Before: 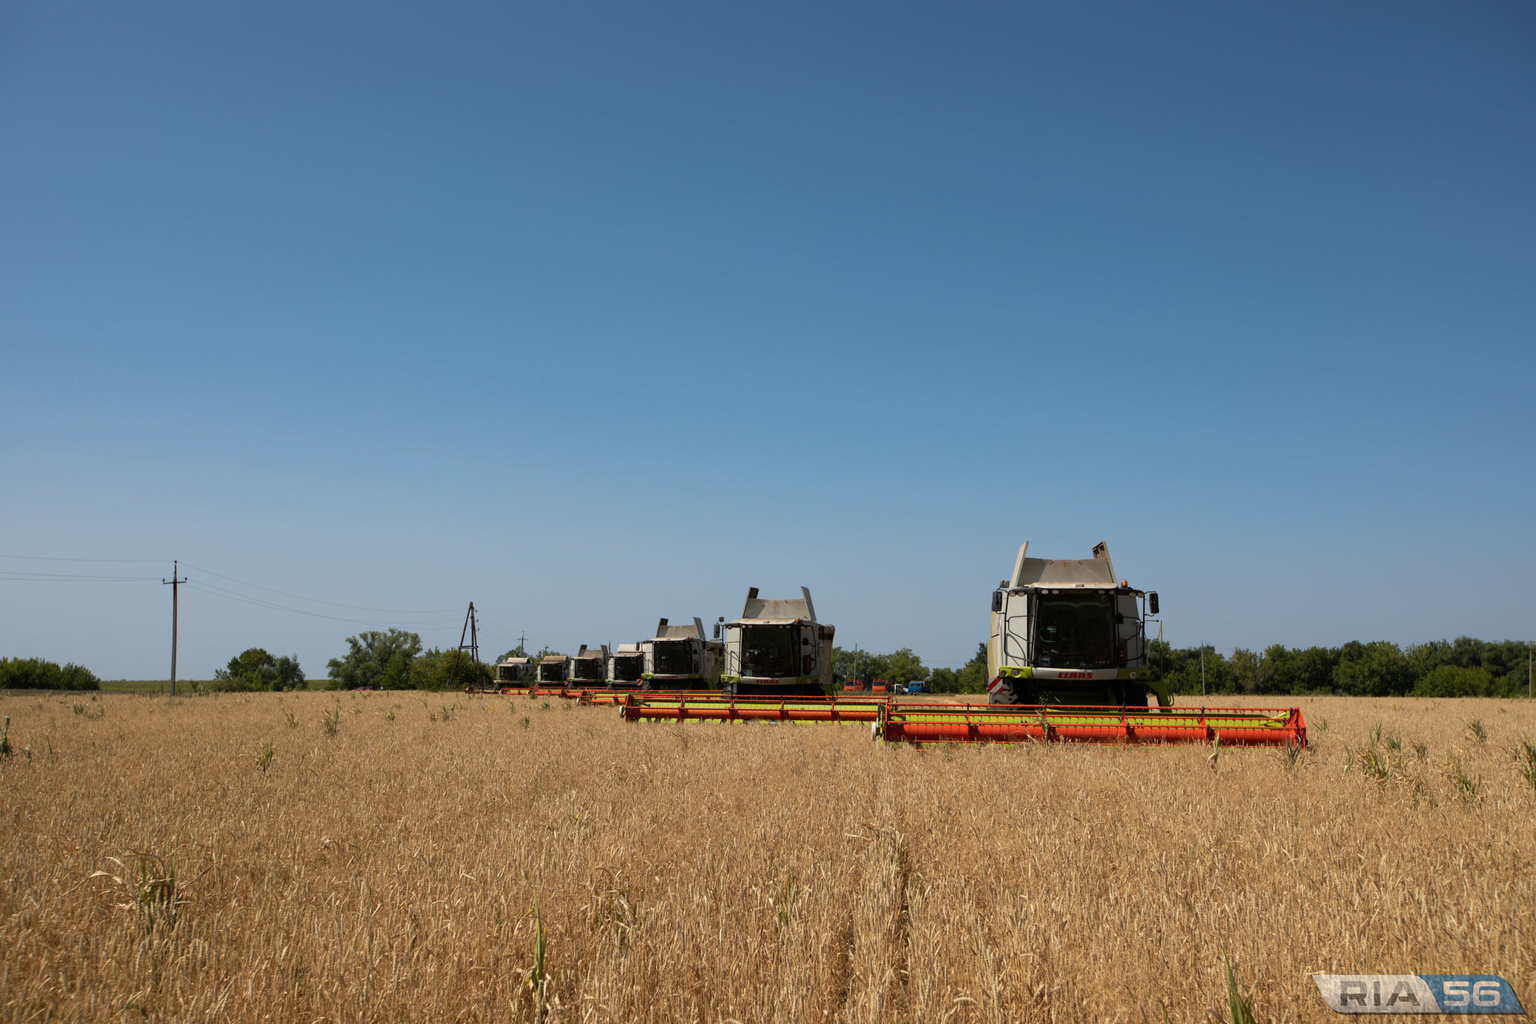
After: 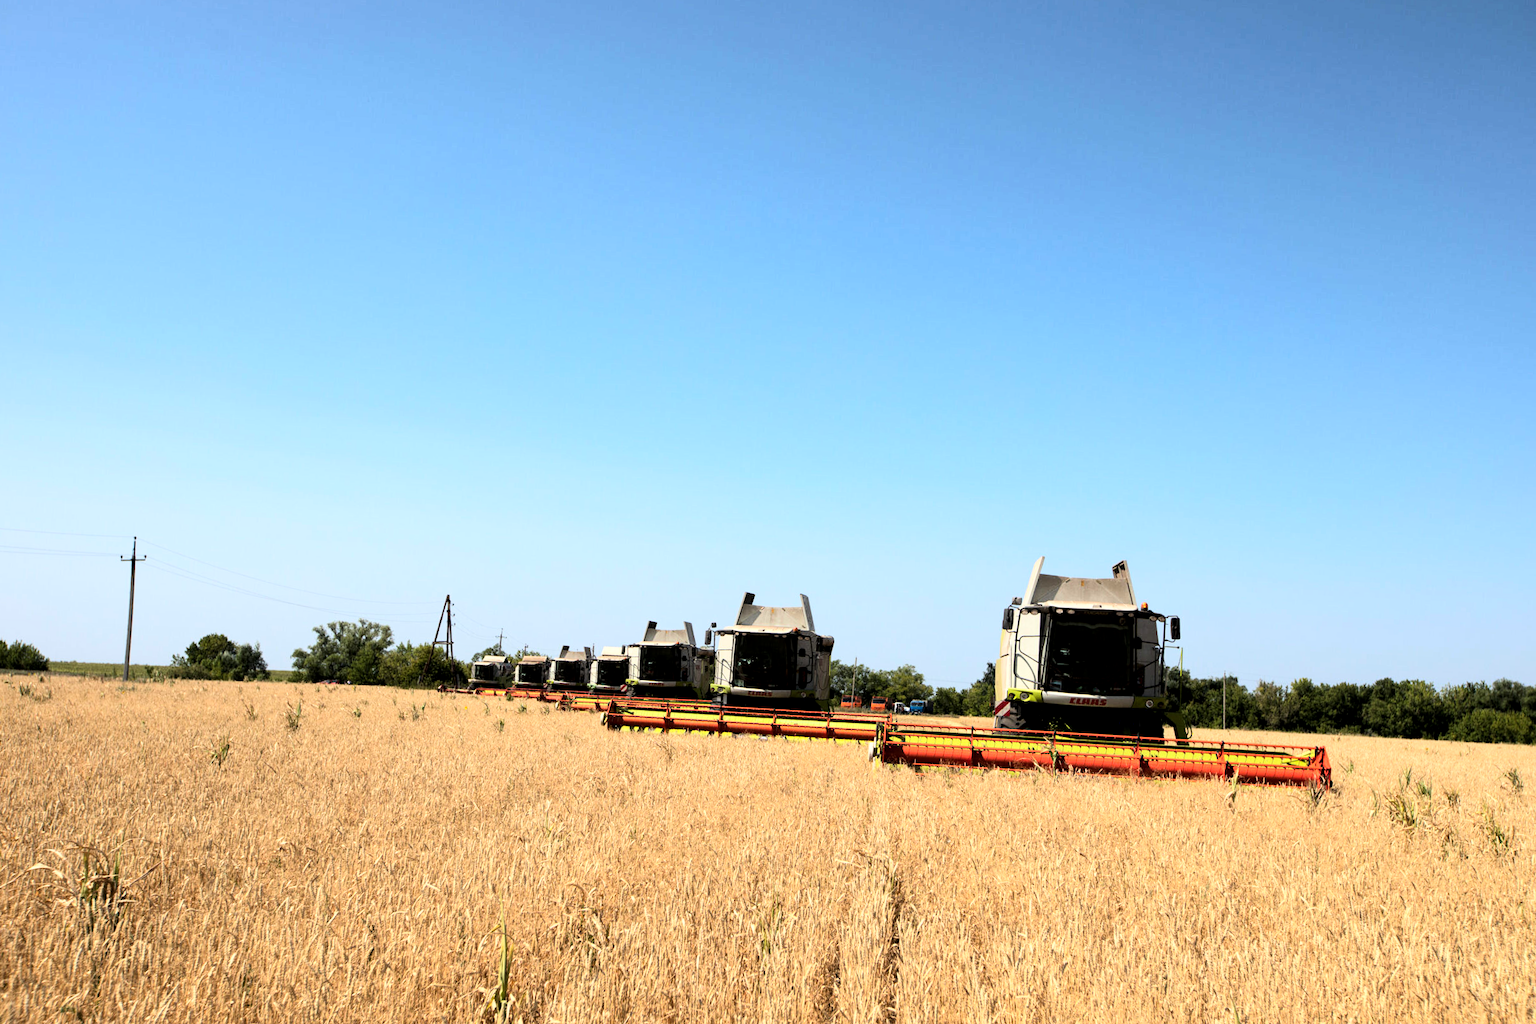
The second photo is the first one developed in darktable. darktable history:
base curve: curves: ch0 [(0, 0) (0.007, 0.004) (0.027, 0.03) (0.046, 0.07) (0.207, 0.54) (0.442, 0.872) (0.673, 0.972) (1, 1)]
local contrast: highlights 103%, shadows 101%, detail 120%, midtone range 0.2
crop and rotate: angle -2.55°
